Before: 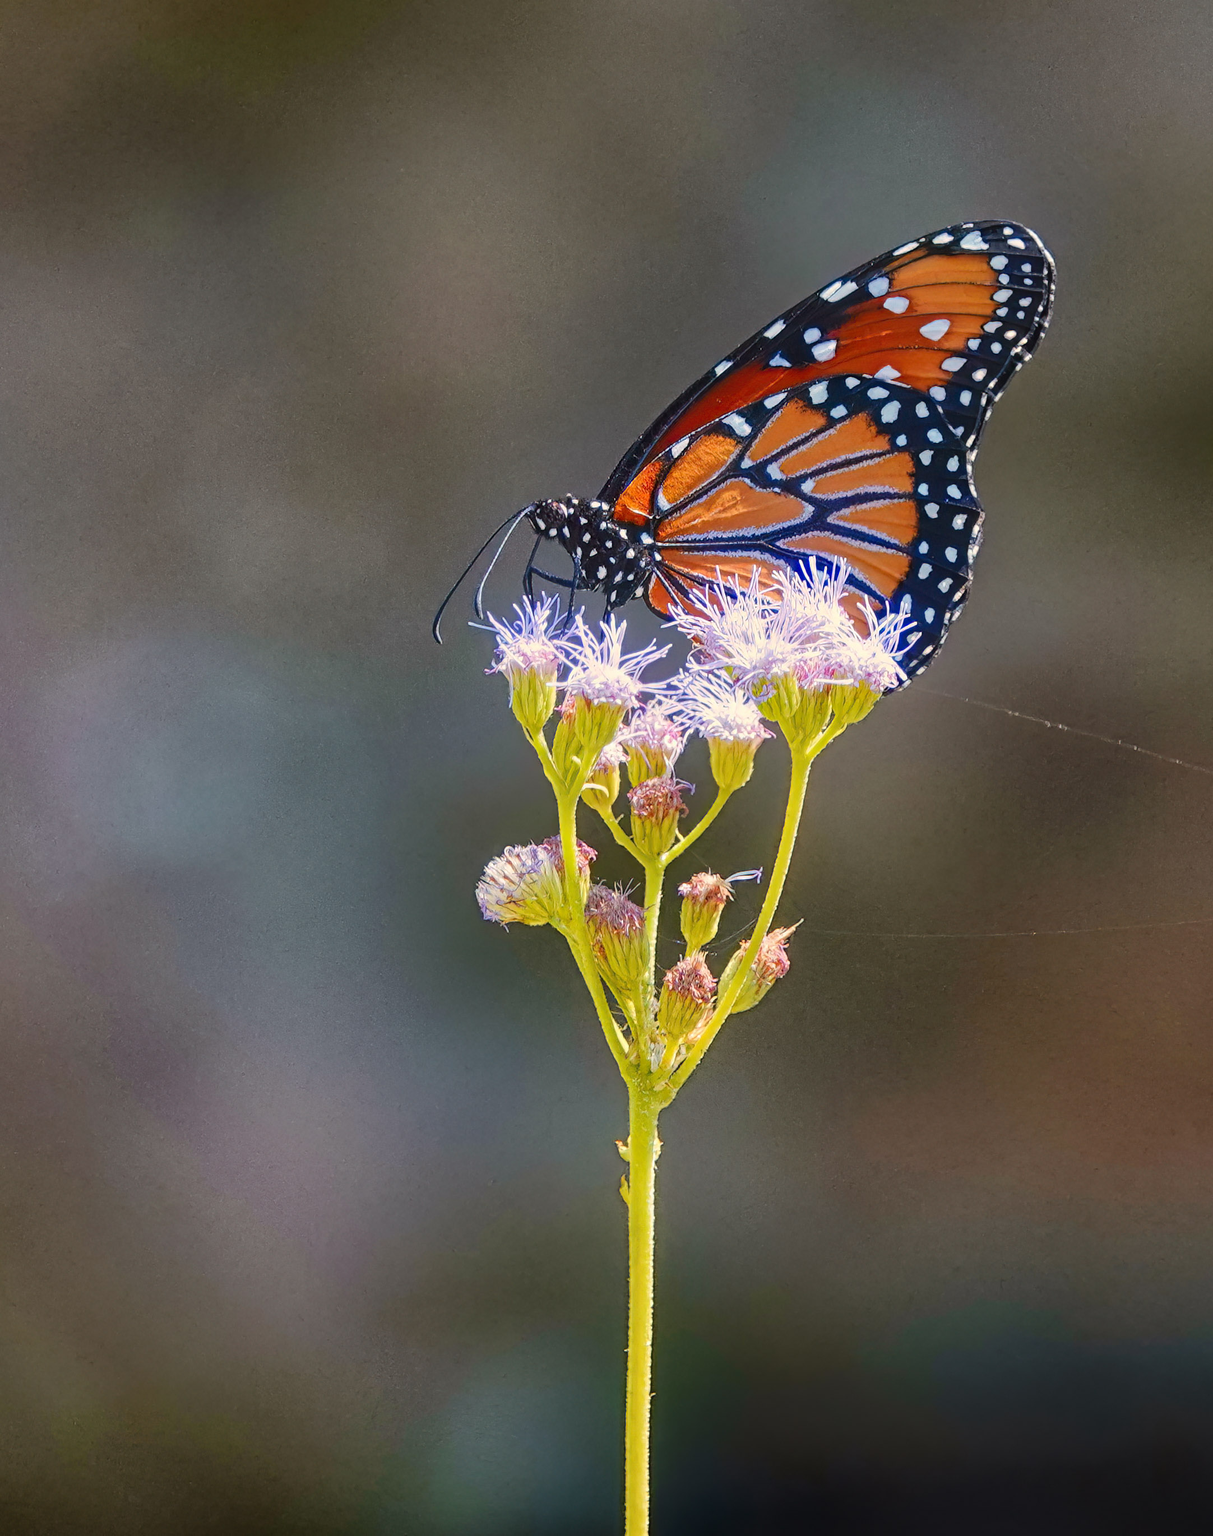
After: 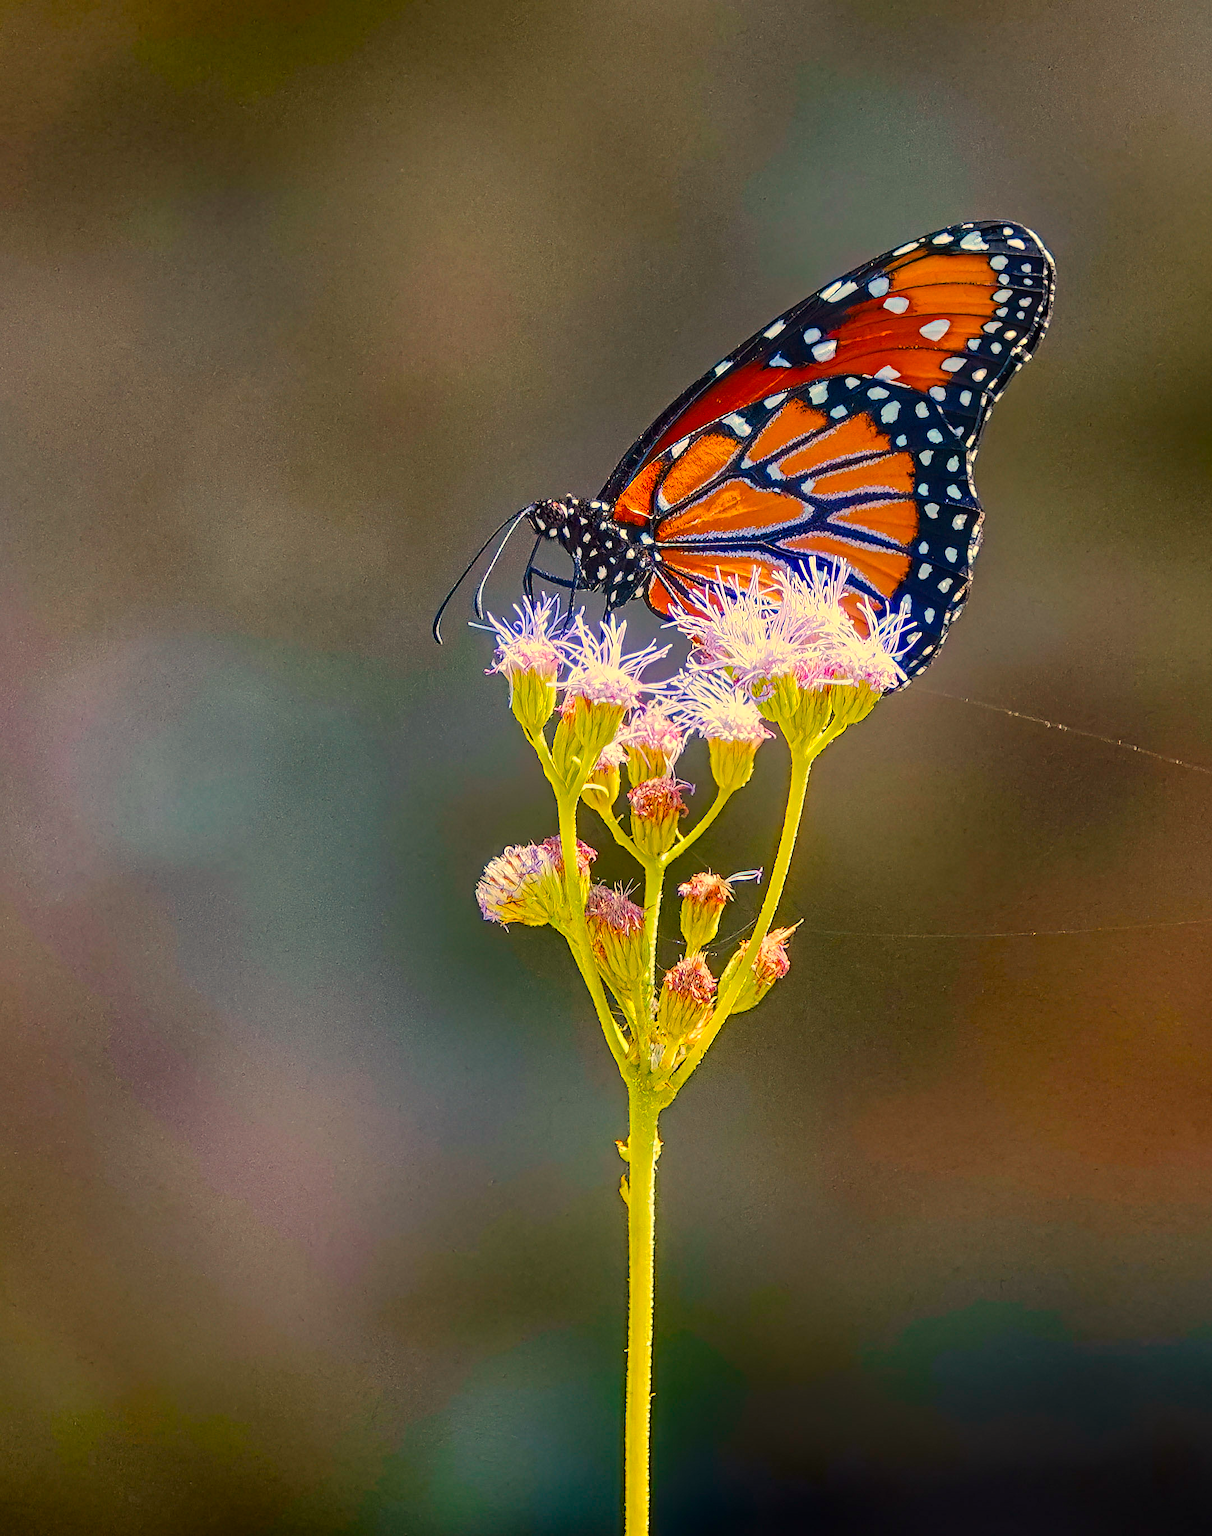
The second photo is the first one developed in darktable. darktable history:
color correction: highlights a* 2.72, highlights b* 22.8
sharpen: radius 1
color balance rgb: perceptual saturation grading › global saturation 25%, global vibrance 20%
contrast equalizer: y [[0.5, 0.5, 0.5, 0.512, 0.552, 0.62], [0.5 ×6], [0.5 ×4, 0.504, 0.553], [0 ×6], [0 ×6]]
